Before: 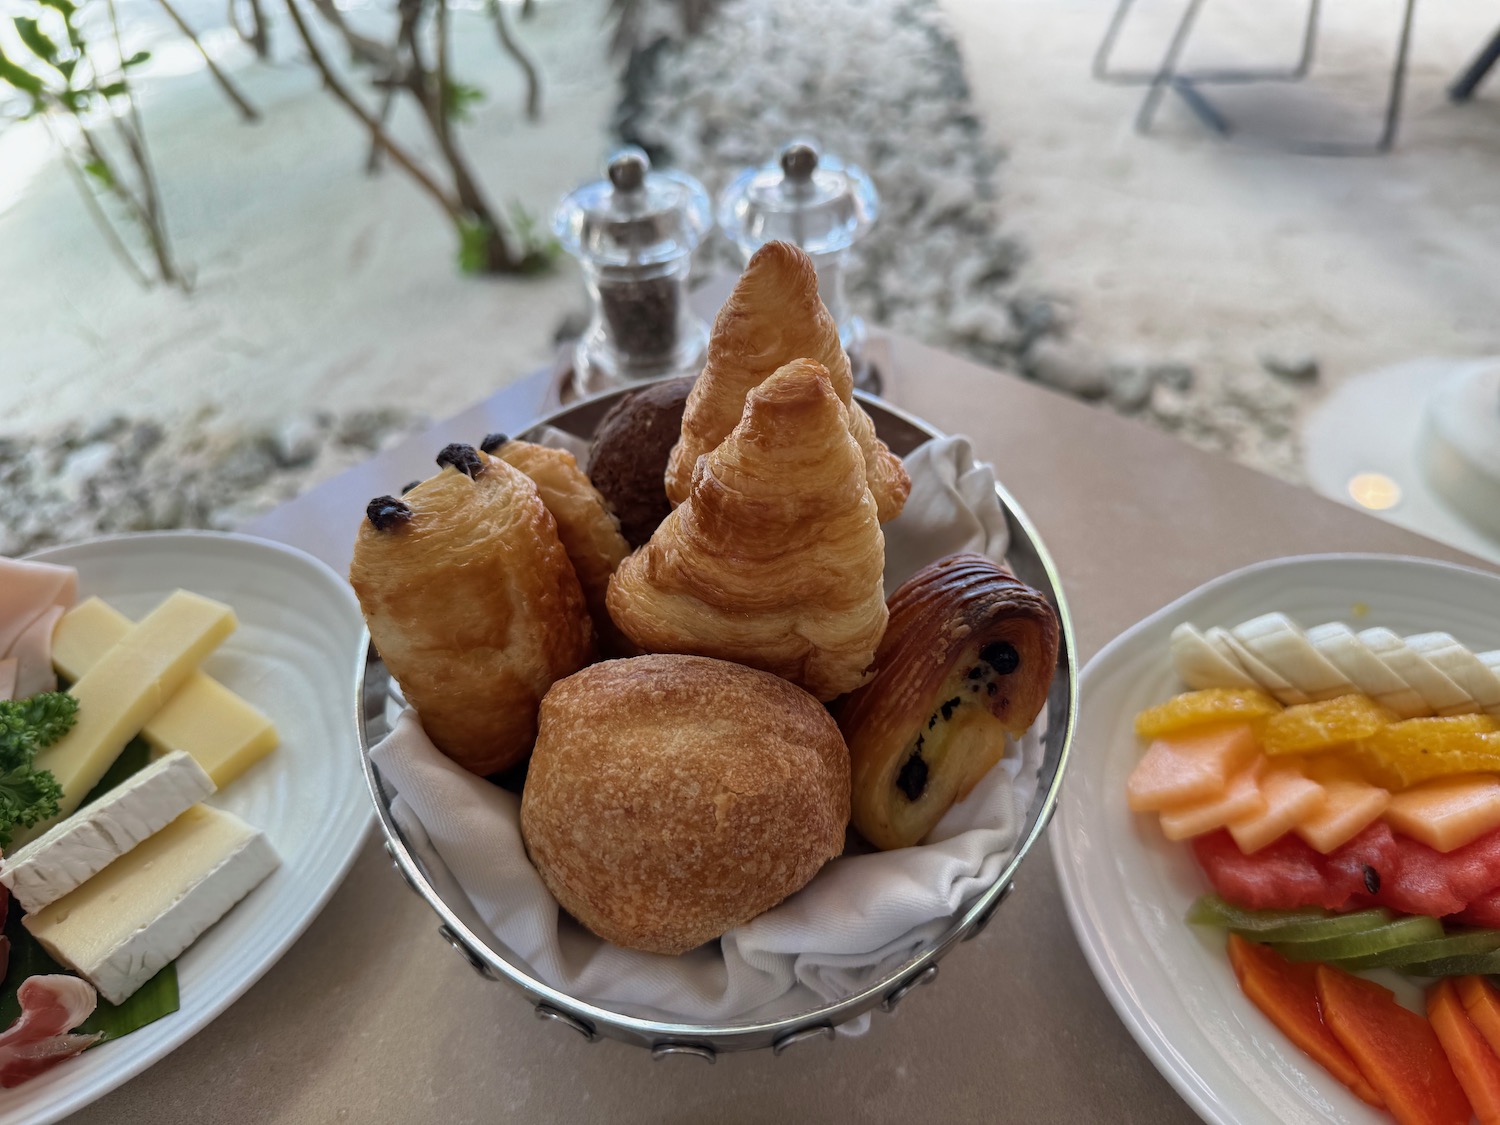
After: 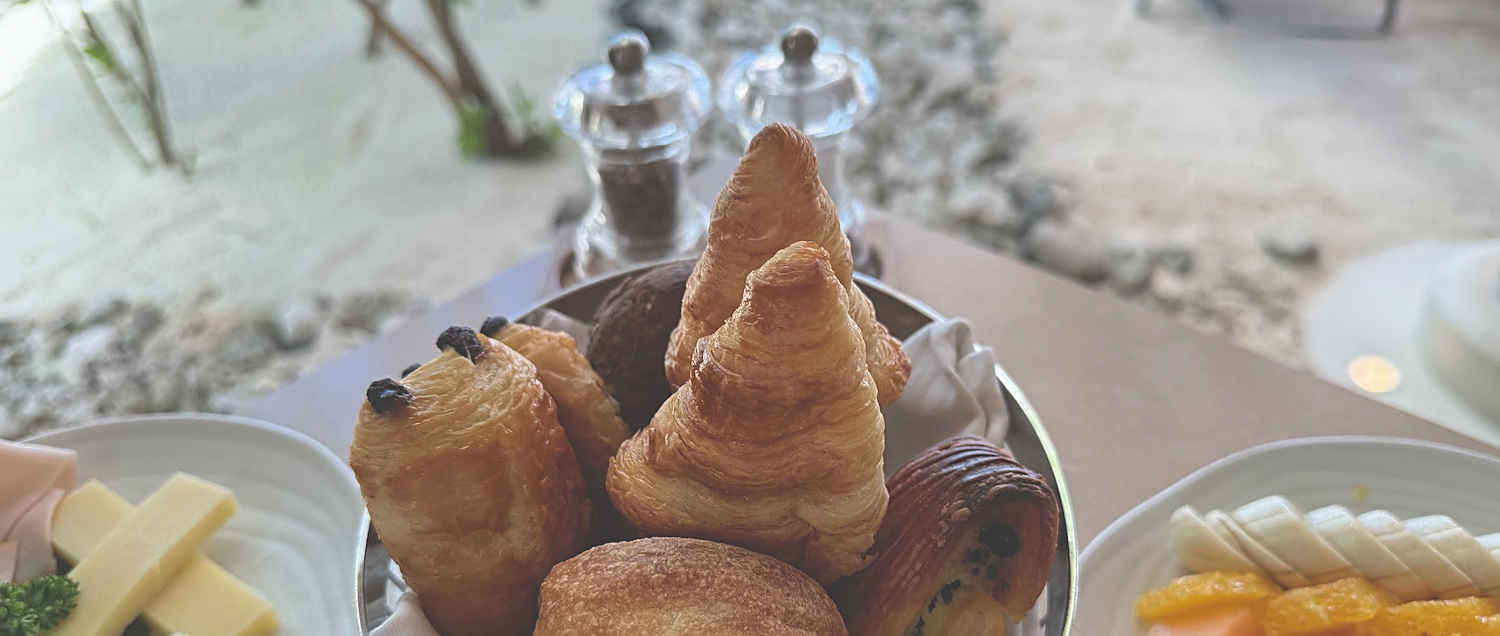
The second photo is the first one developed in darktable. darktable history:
crop and rotate: top 10.482%, bottom 32.947%
exposure: black level correction -0.042, exposure 0.061 EV, compensate exposure bias true, compensate highlight preservation false
sharpen: on, module defaults
